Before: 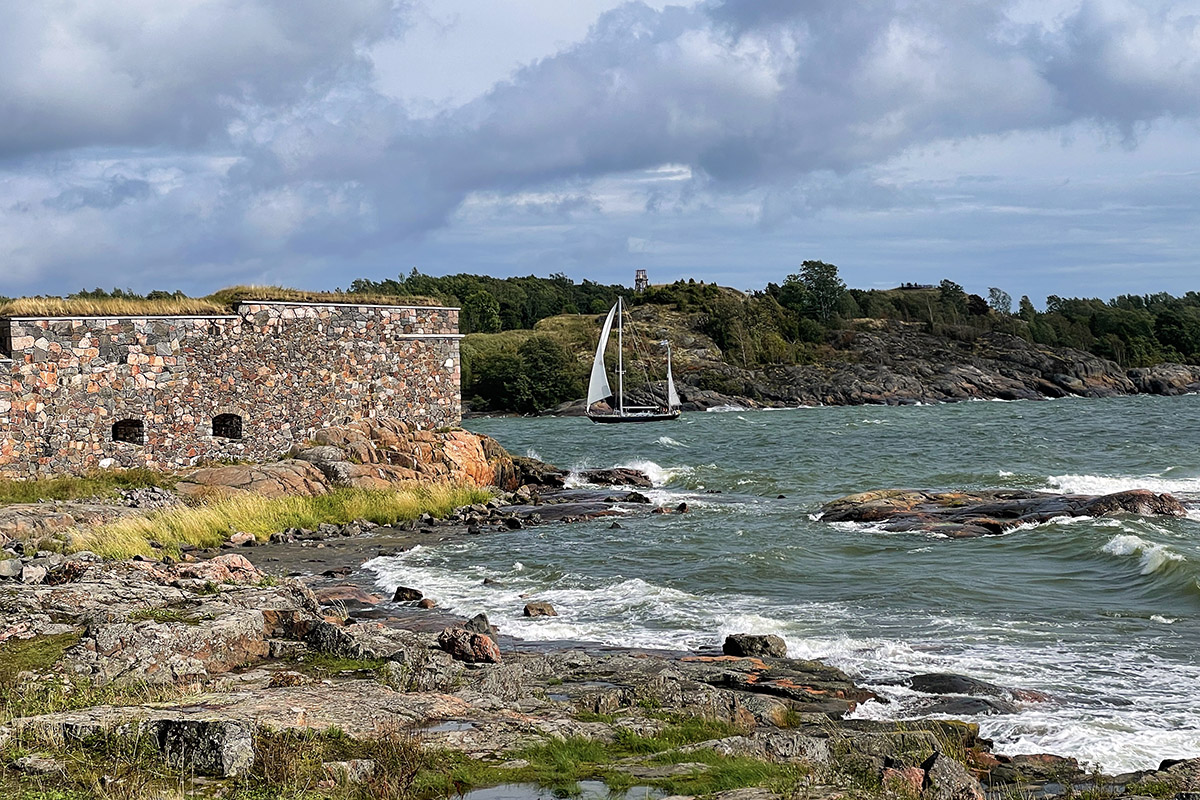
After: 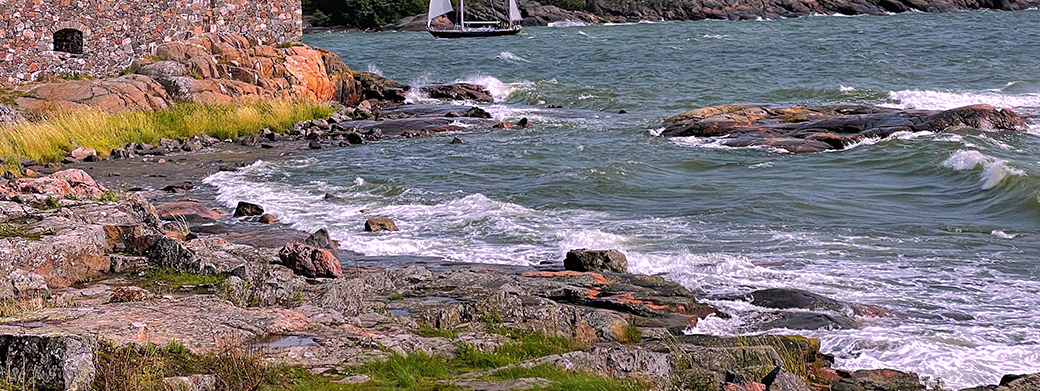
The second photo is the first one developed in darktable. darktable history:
white balance: red 1.066, blue 1.119
shadows and highlights: shadows 40, highlights -60
crop and rotate: left 13.306%, top 48.129%, bottom 2.928%
